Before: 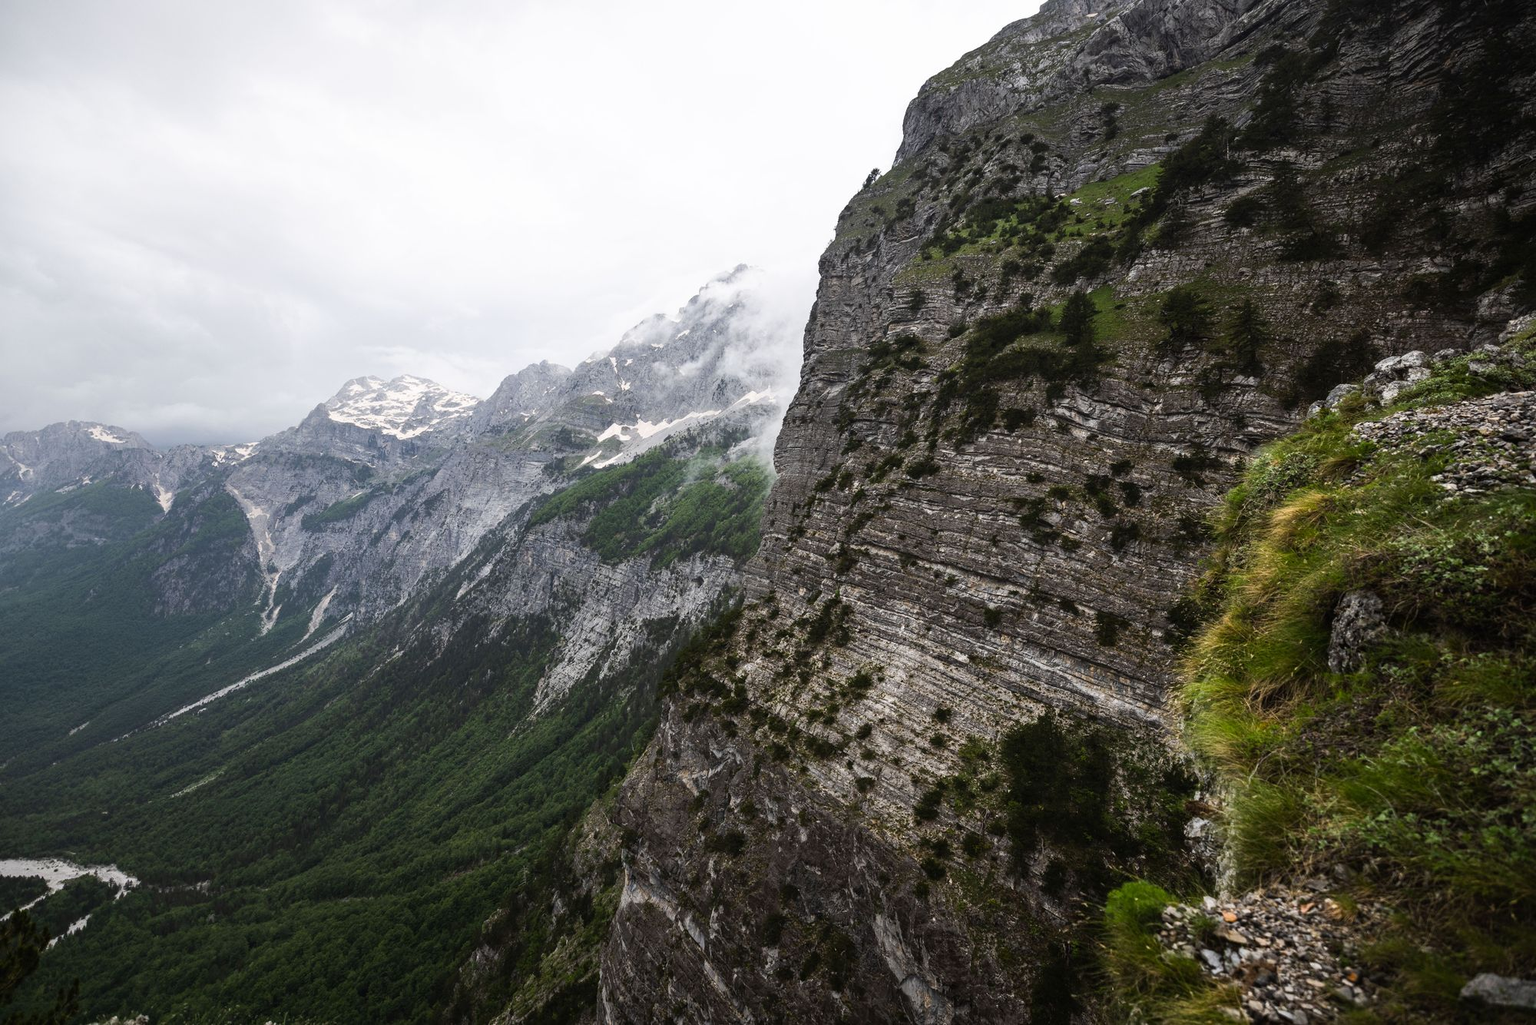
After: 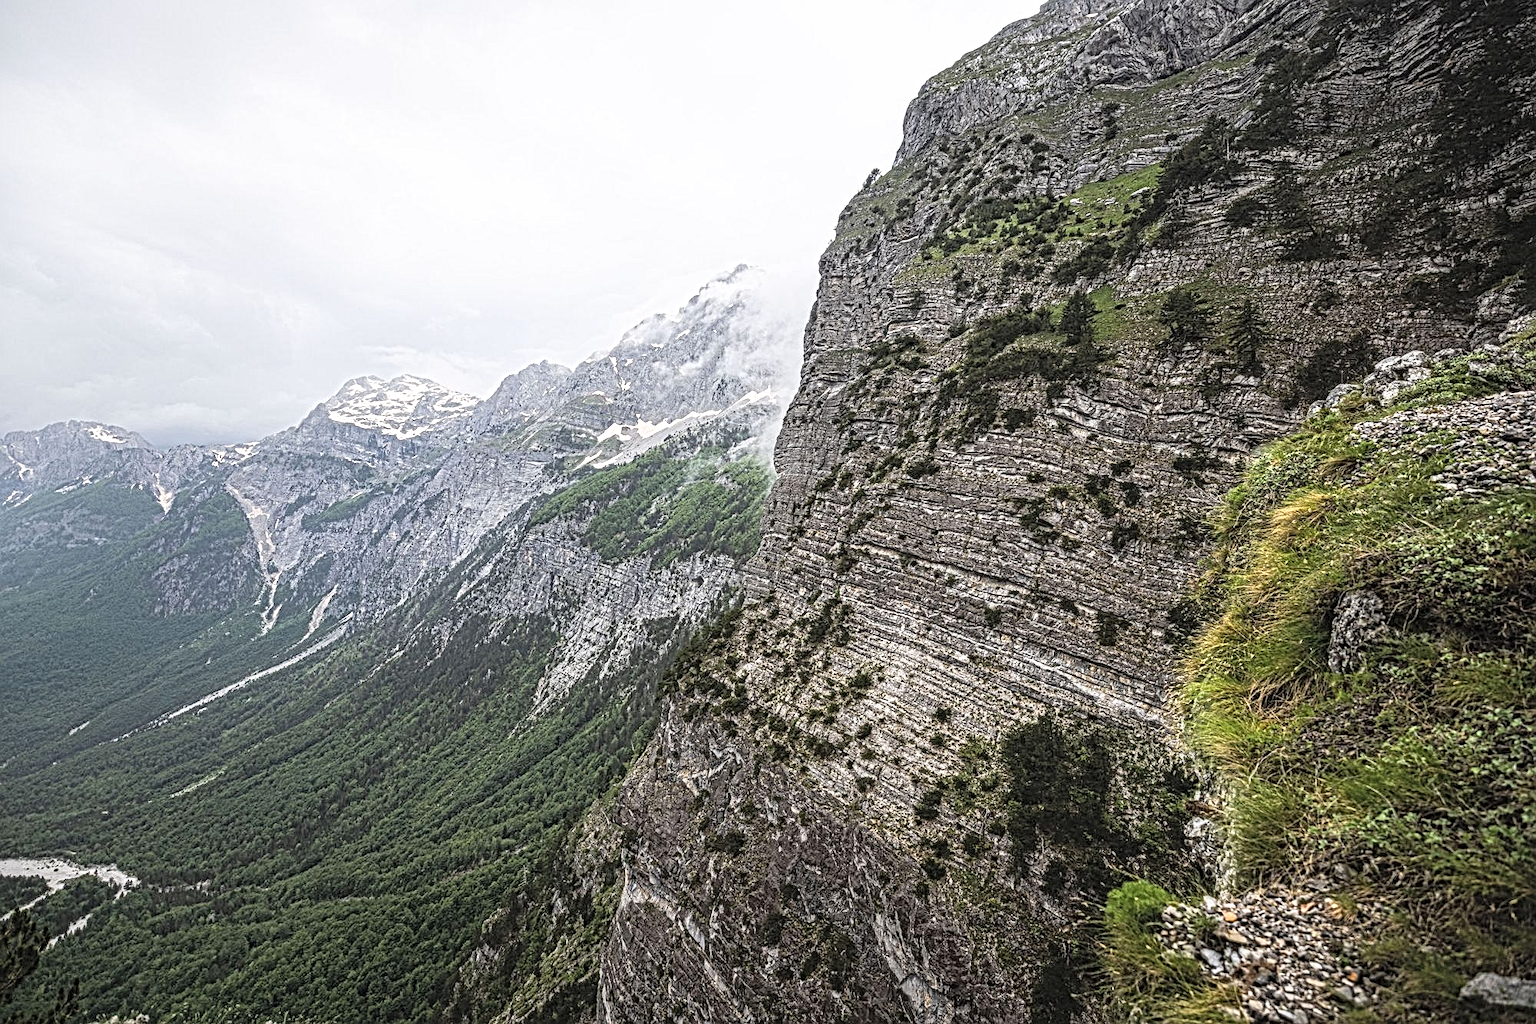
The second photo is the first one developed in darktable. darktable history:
local contrast: mode bilateral grid, contrast 20, coarseness 3, detail 300%, midtone range 0.2
contrast brightness saturation: brightness 0.28
